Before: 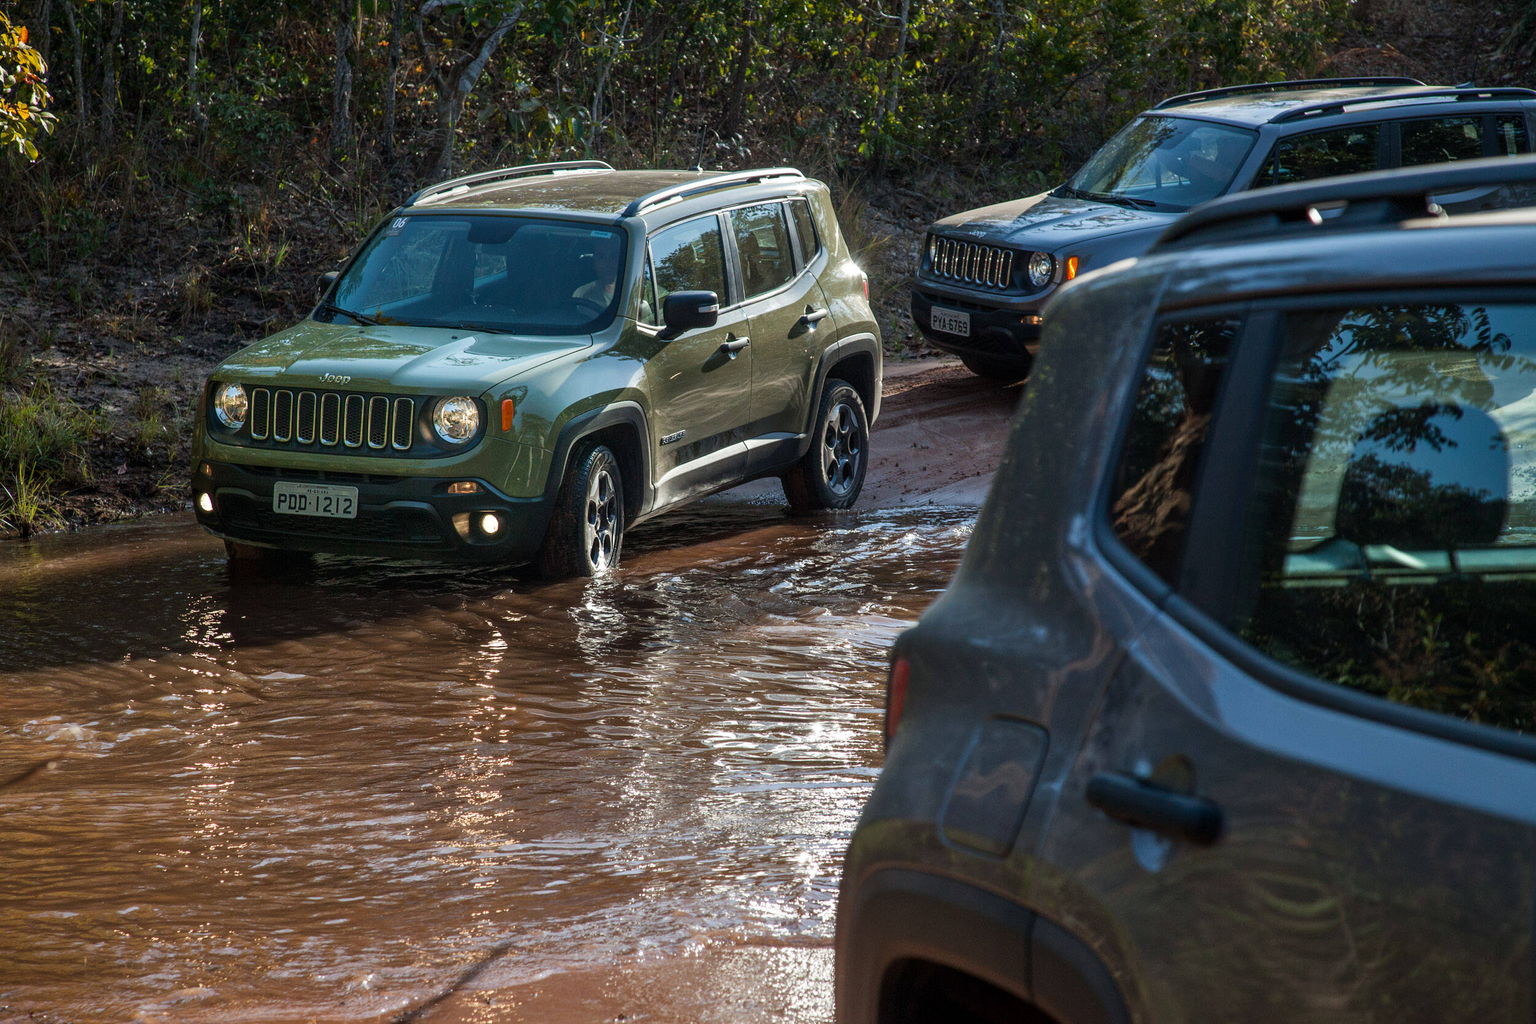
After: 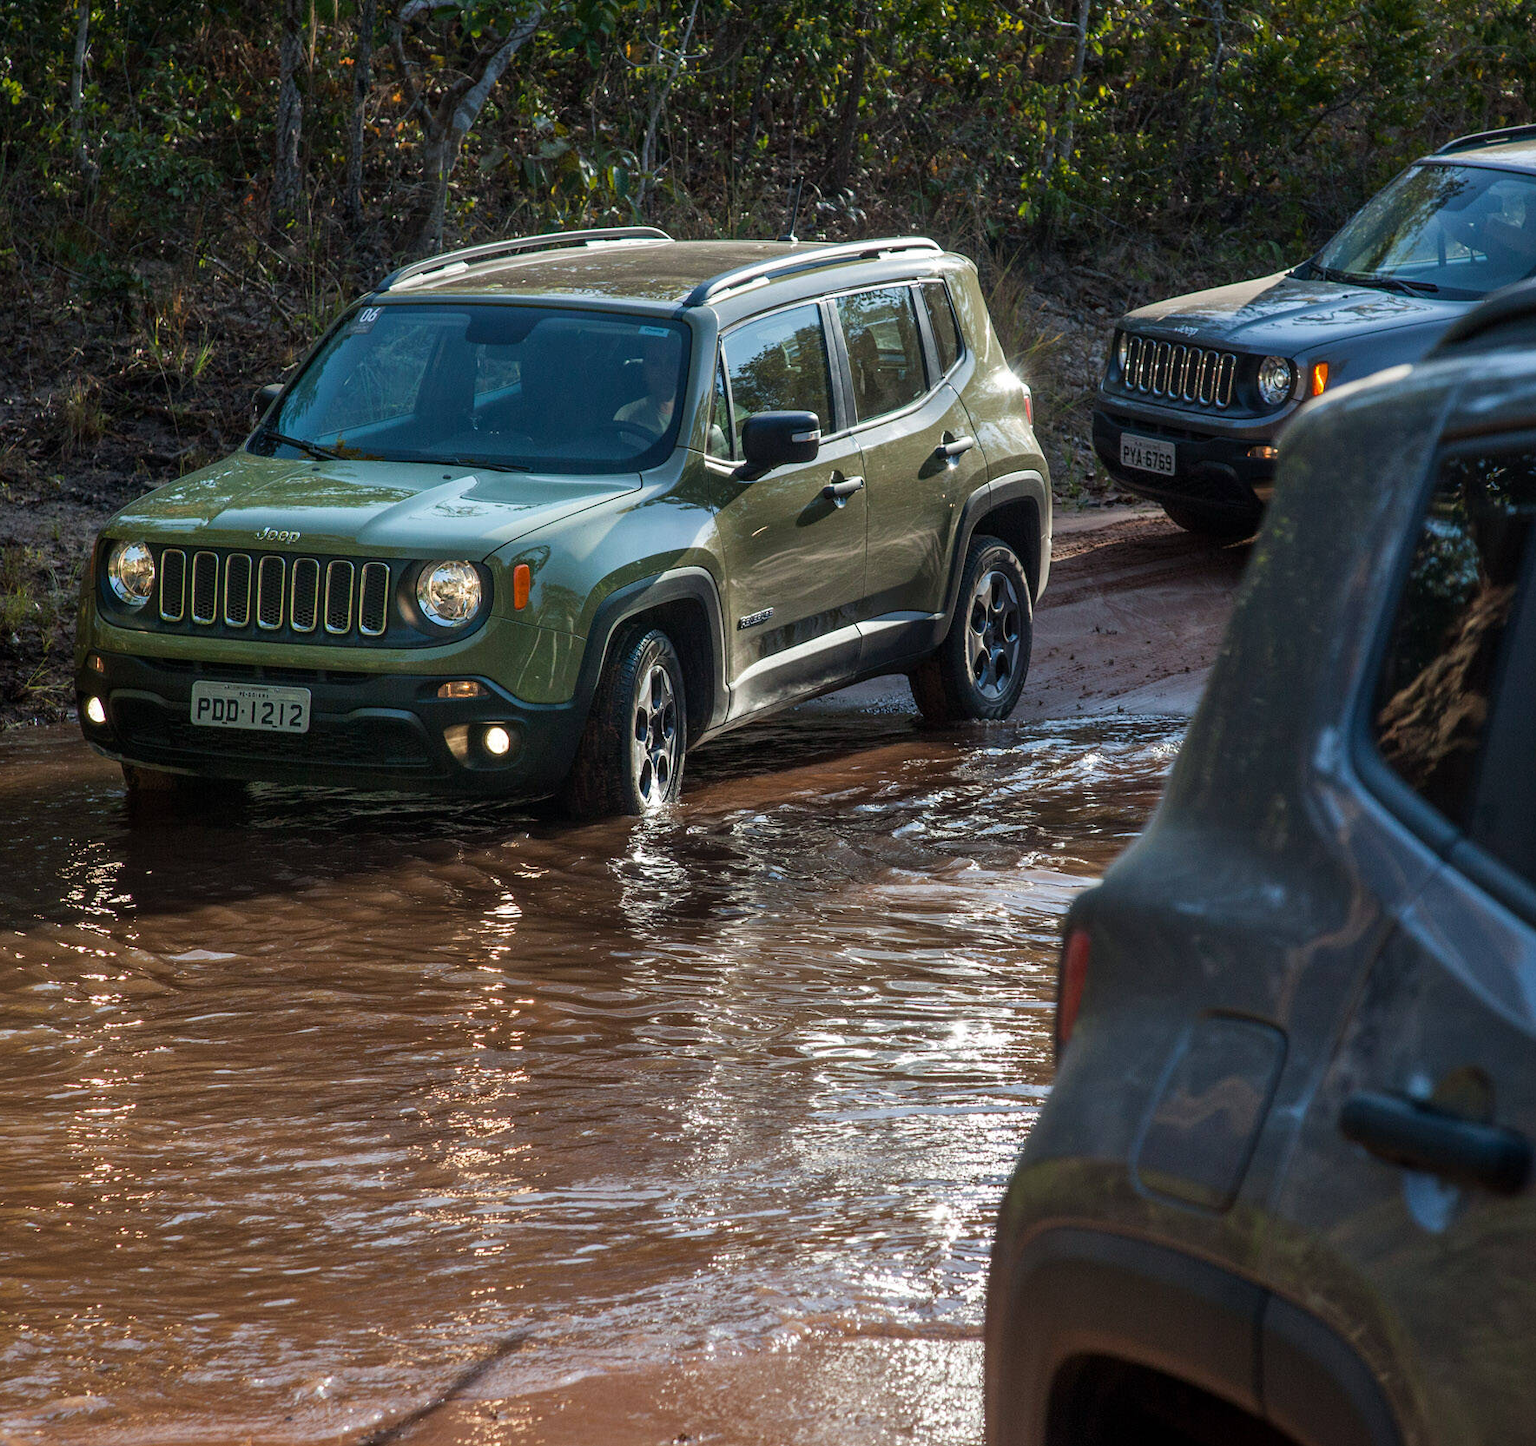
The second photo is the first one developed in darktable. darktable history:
crop and rotate: left 9.061%, right 20.142%
white balance: emerald 1
